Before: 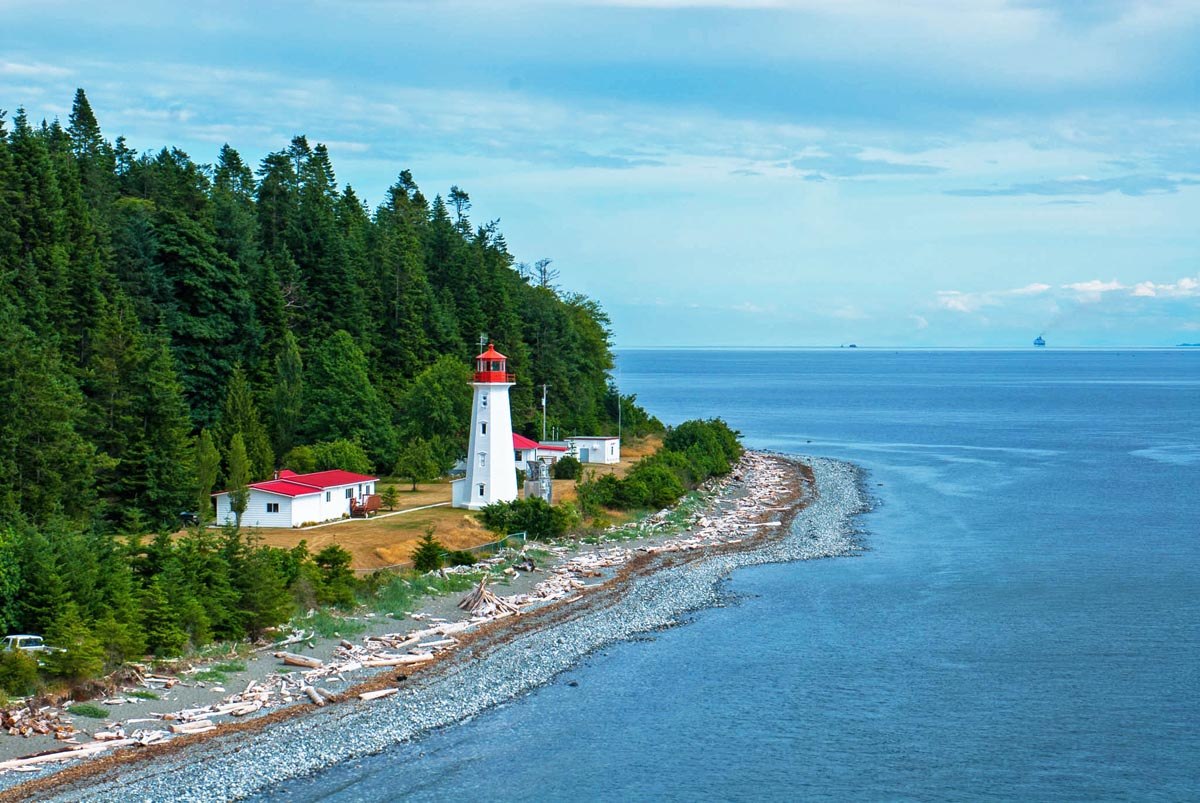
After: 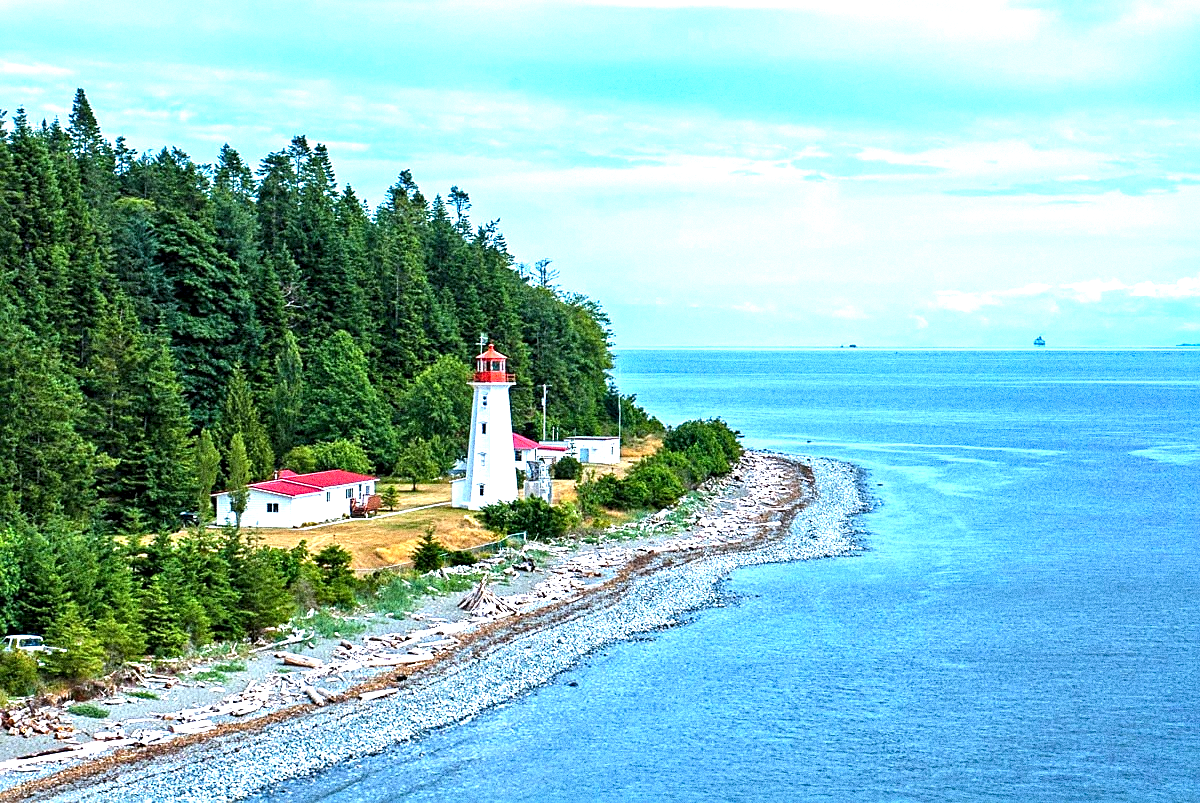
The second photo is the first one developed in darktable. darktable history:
sharpen: on, module defaults
contrast equalizer: y [[0.546, 0.552, 0.554, 0.554, 0.552, 0.546], [0.5 ×6], [0.5 ×6], [0 ×6], [0 ×6]]
white balance: red 0.954, blue 1.079
exposure: black level correction 0, exposure 1.1 EV, compensate exposure bias true, compensate highlight preservation false
grain: coarseness 14.49 ISO, strength 48.04%, mid-tones bias 35%
